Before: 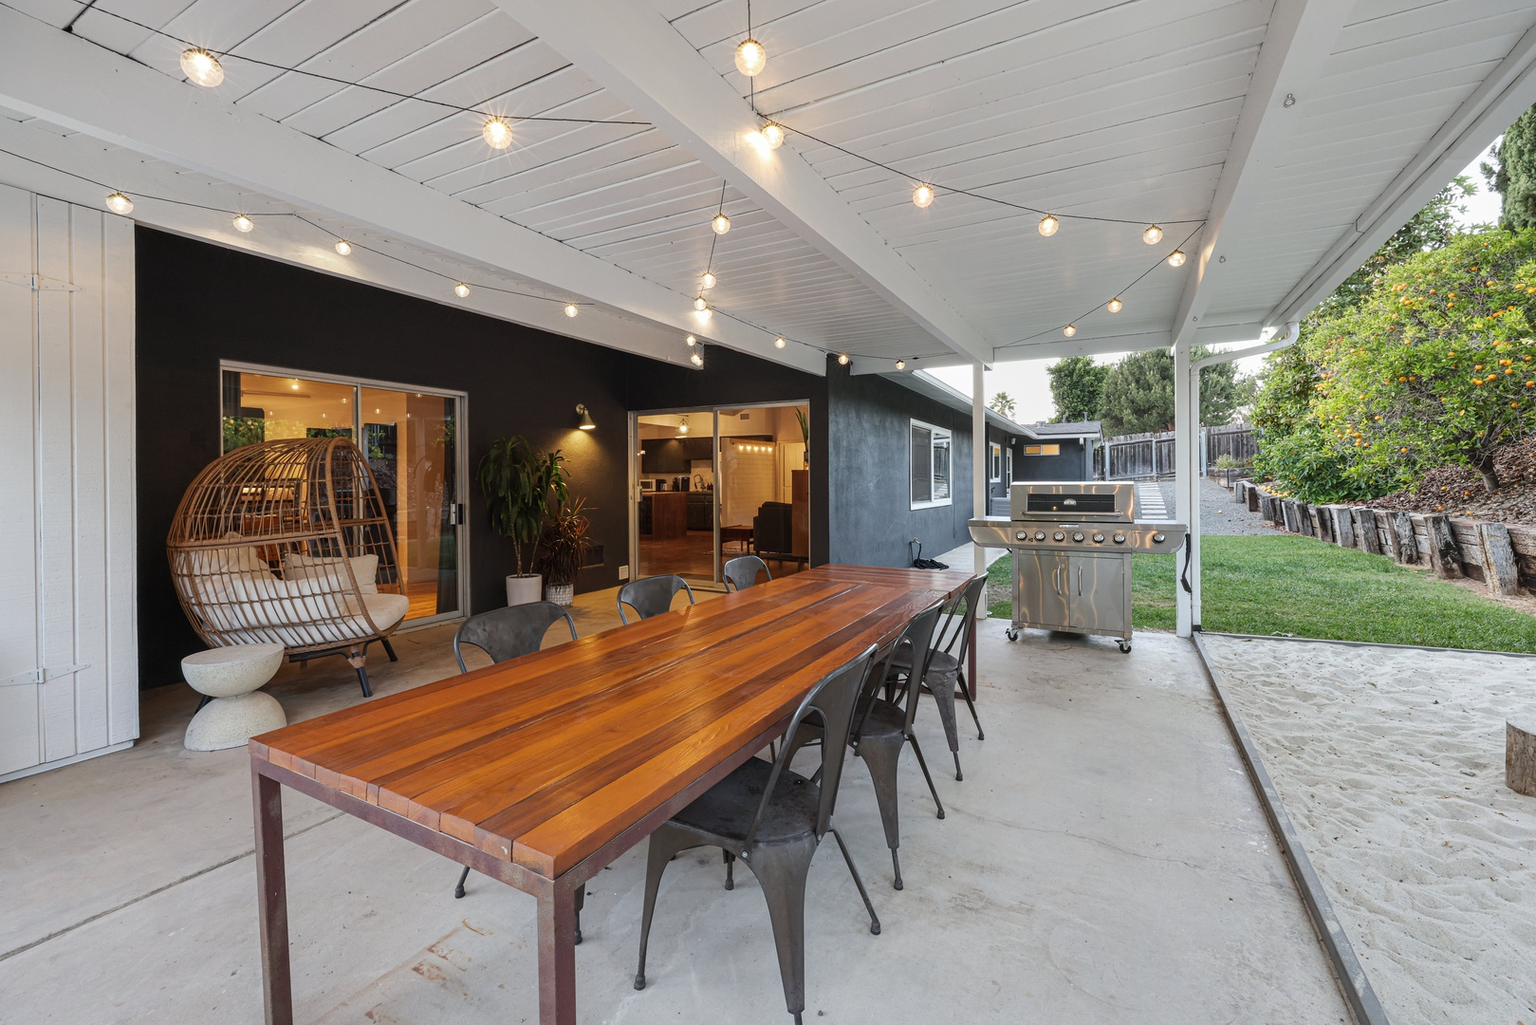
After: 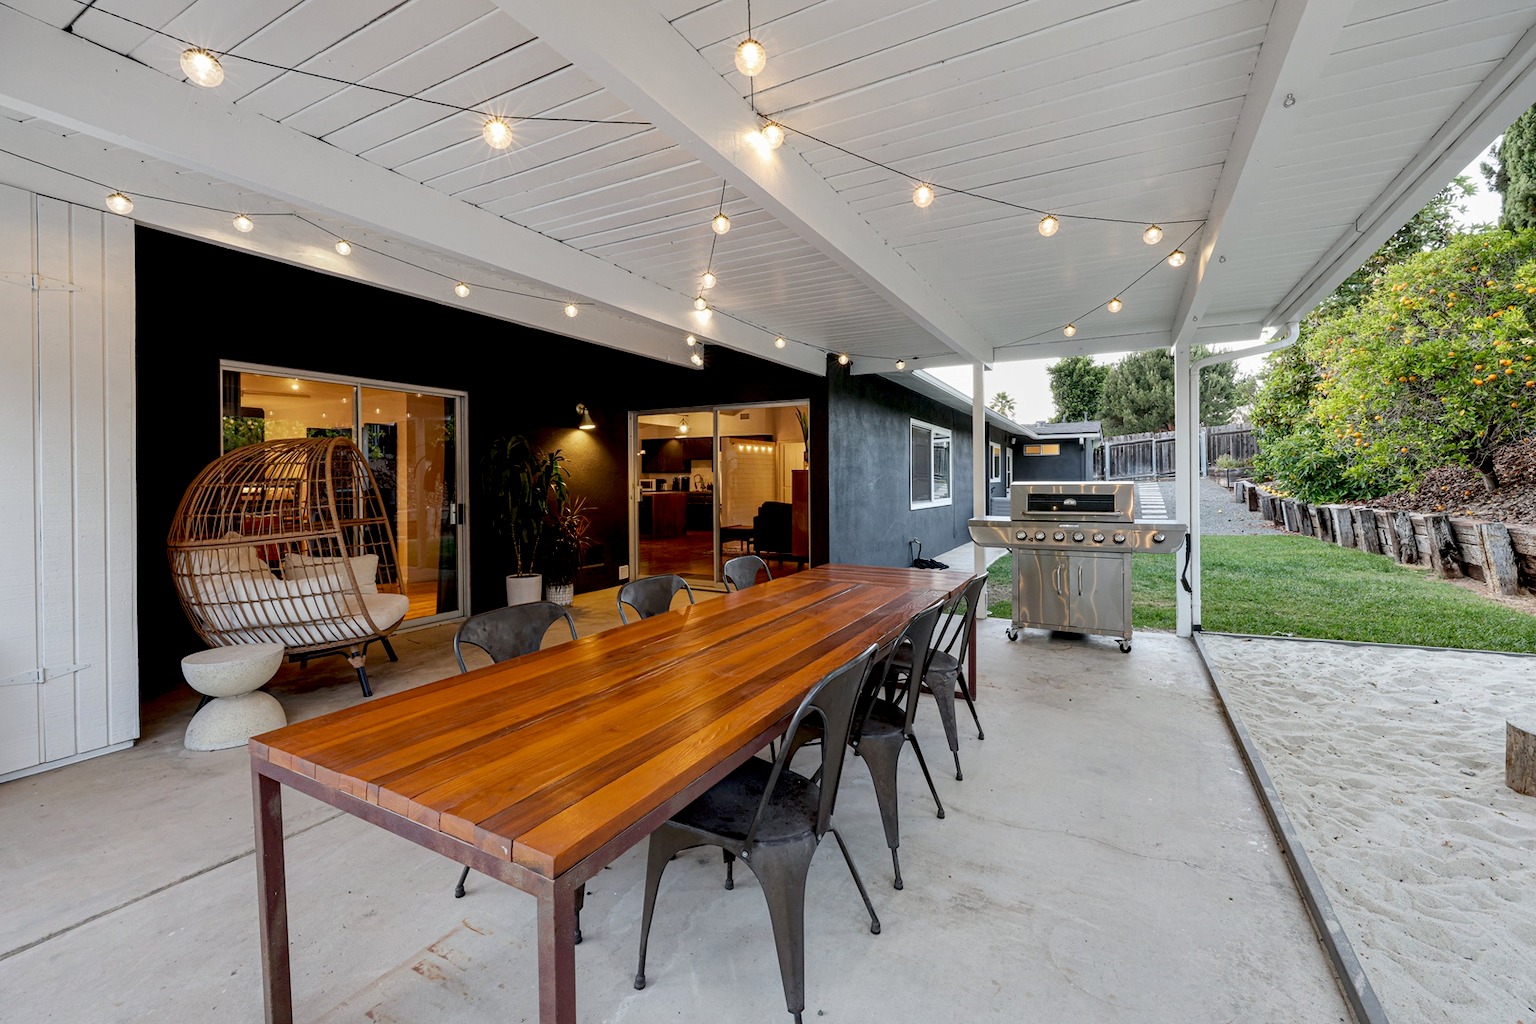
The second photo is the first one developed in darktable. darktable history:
exposure: black level correction 0.018, exposure -0.007 EV, compensate highlight preservation false
